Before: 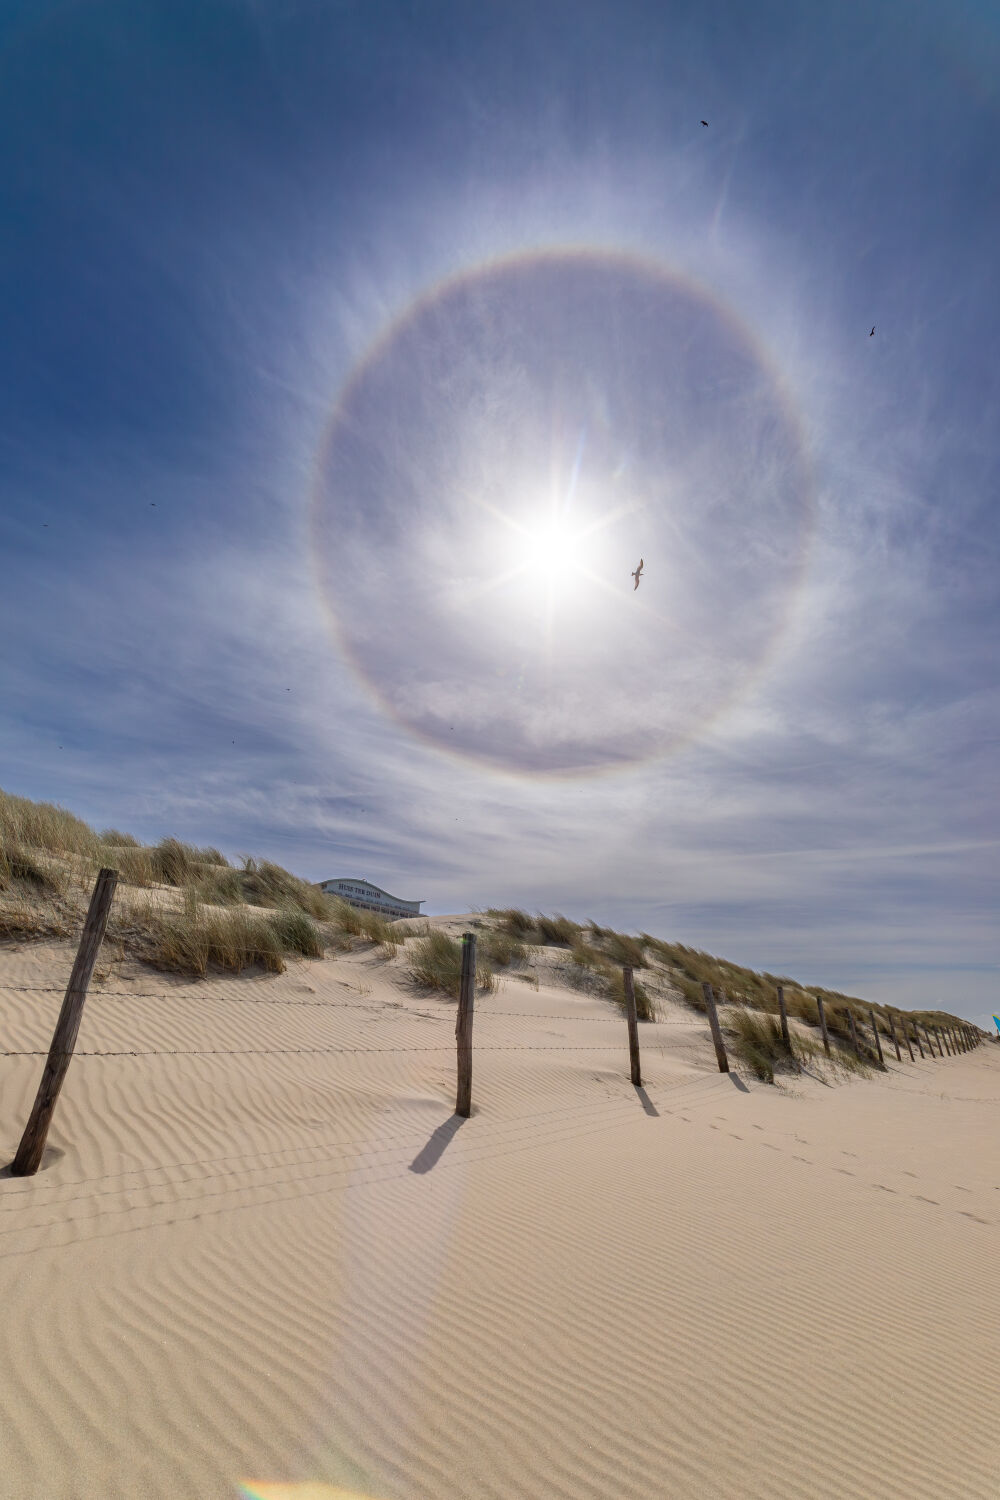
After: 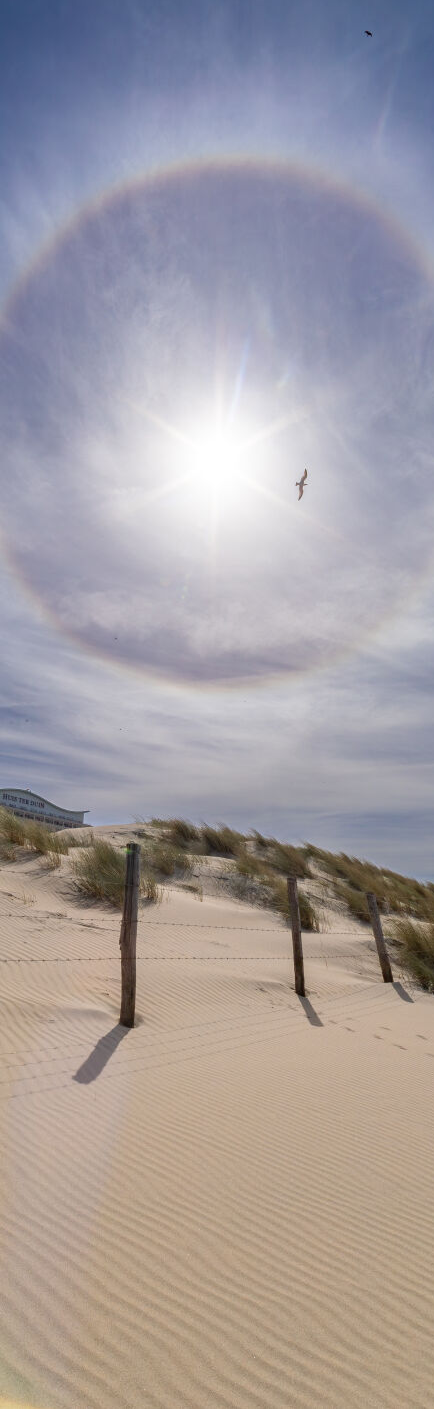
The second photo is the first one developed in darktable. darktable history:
crop: left 33.655%, top 6.034%, right 22.908%
